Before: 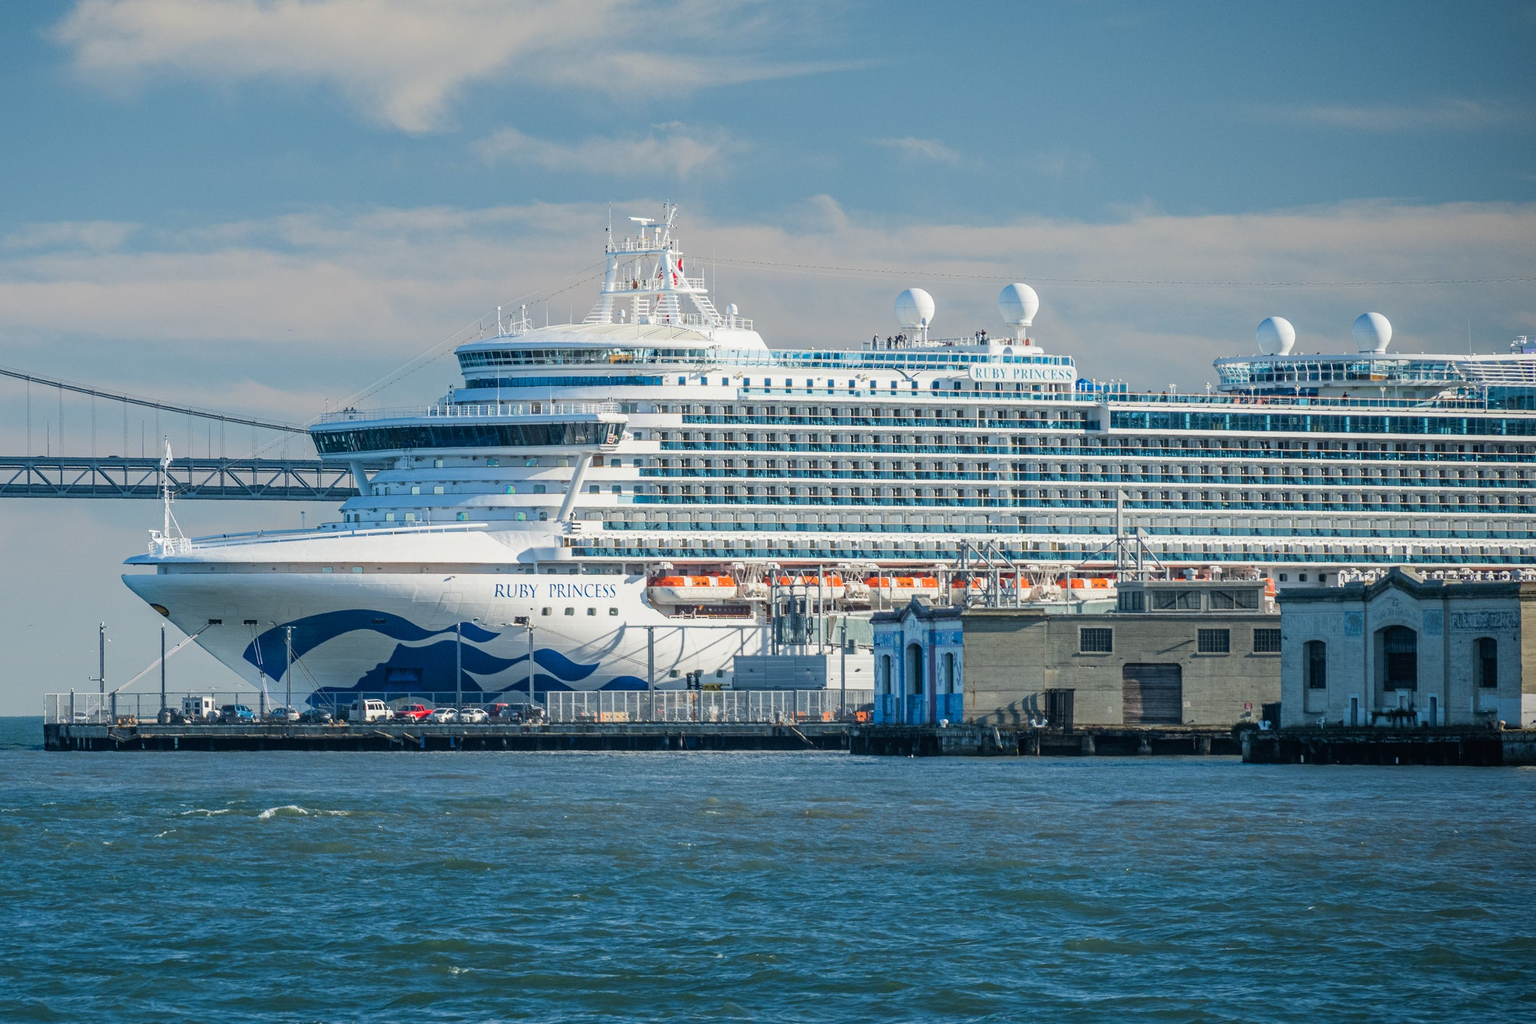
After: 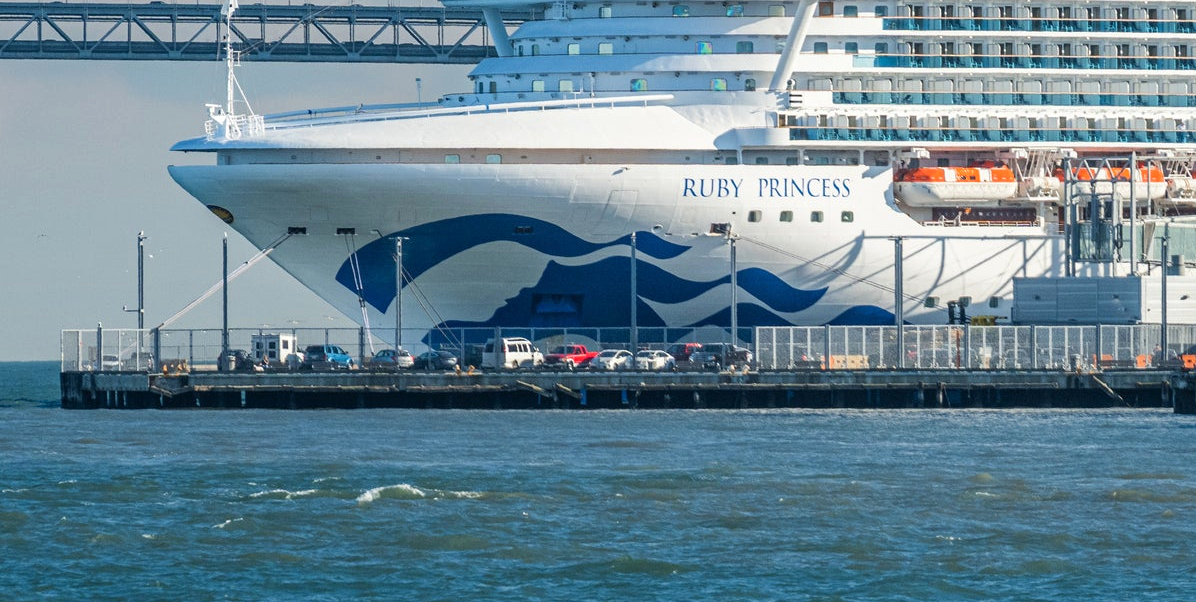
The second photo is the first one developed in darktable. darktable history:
crop: top 44.483%, right 43.593%, bottom 12.892%
exposure: exposure 0.178 EV, compensate exposure bias true, compensate highlight preservation false
